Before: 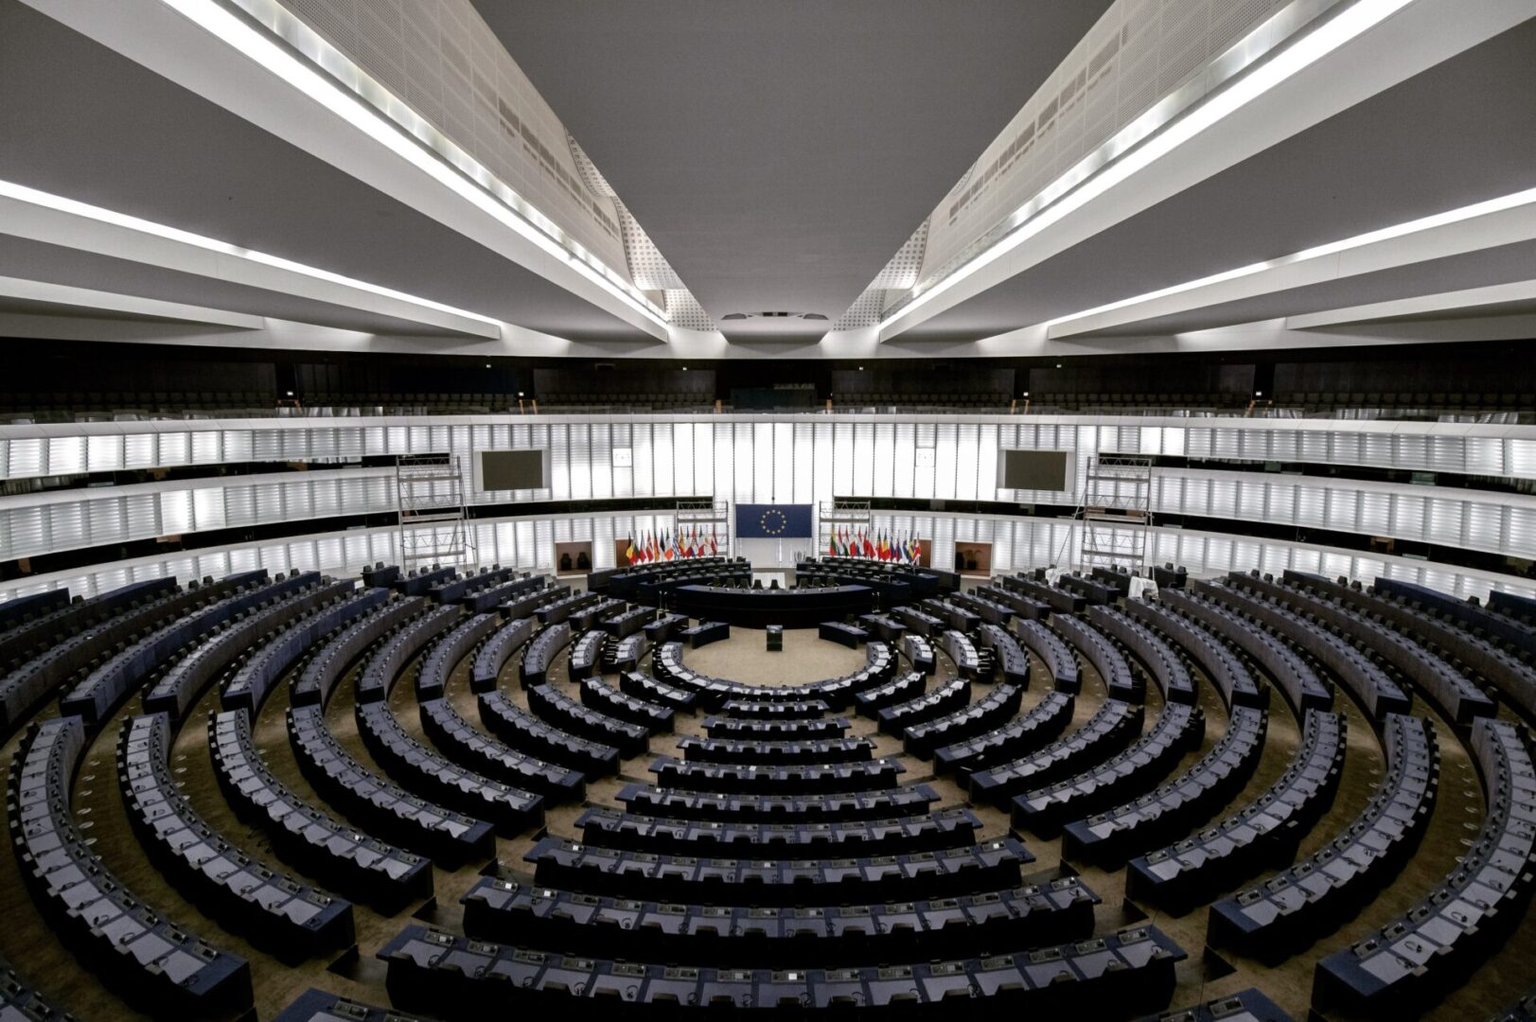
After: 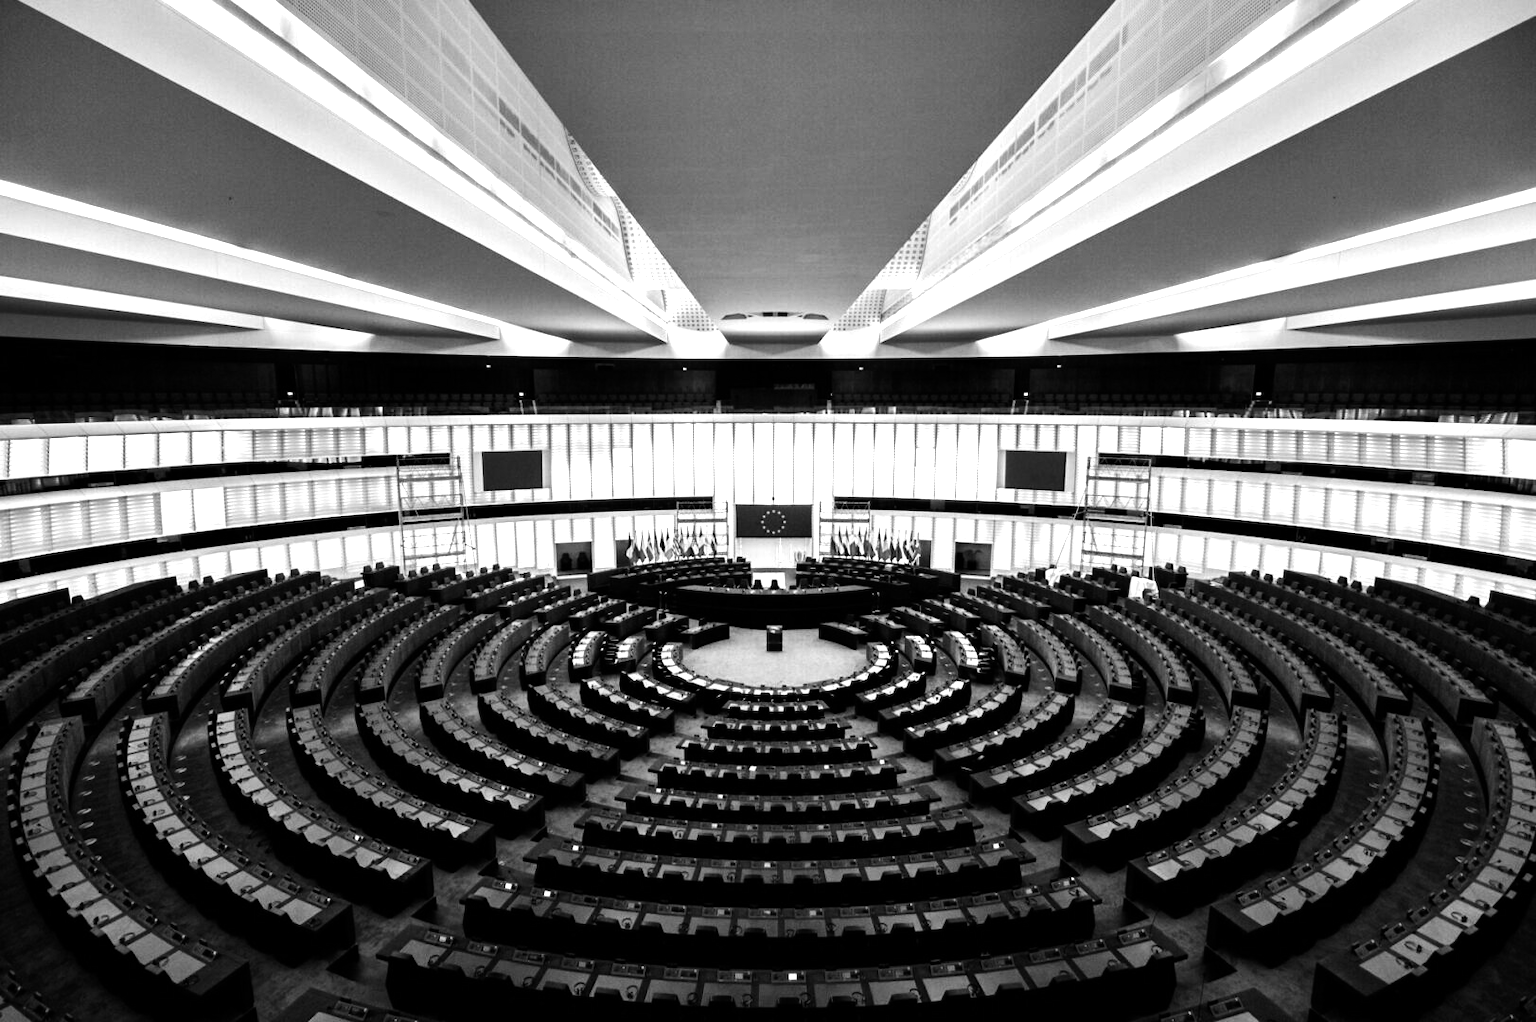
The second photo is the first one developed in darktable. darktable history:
tone equalizer: -8 EV -1.08 EV, -7 EV -1.01 EV, -6 EV -0.867 EV, -5 EV -0.578 EV, -3 EV 0.578 EV, -2 EV 0.867 EV, -1 EV 1.01 EV, +0 EV 1.08 EV, edges refinement/feathering 500, mask exposure compensation -1.57 EV, preserve details no
contrast brightness saturation: contrast 0.01, saturation -0.05
white balance: red 1.042, blue 1.17
monochrome: on, module defaults
